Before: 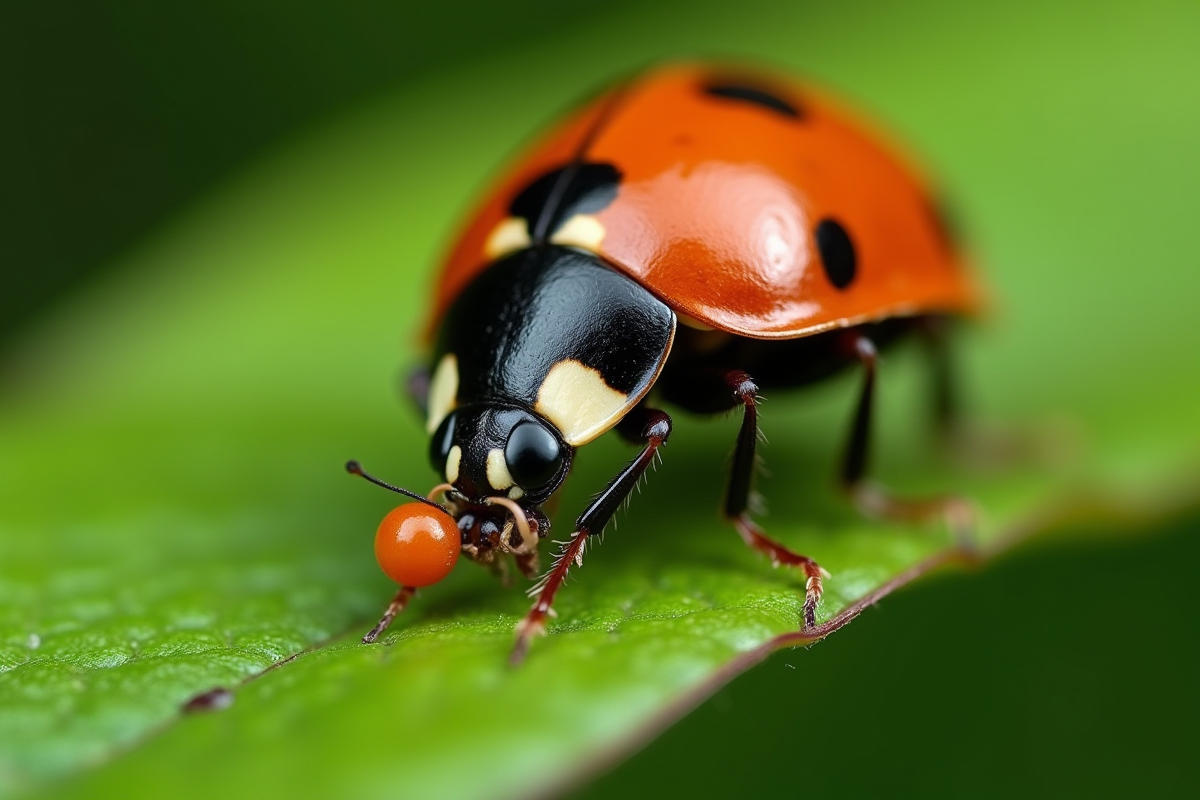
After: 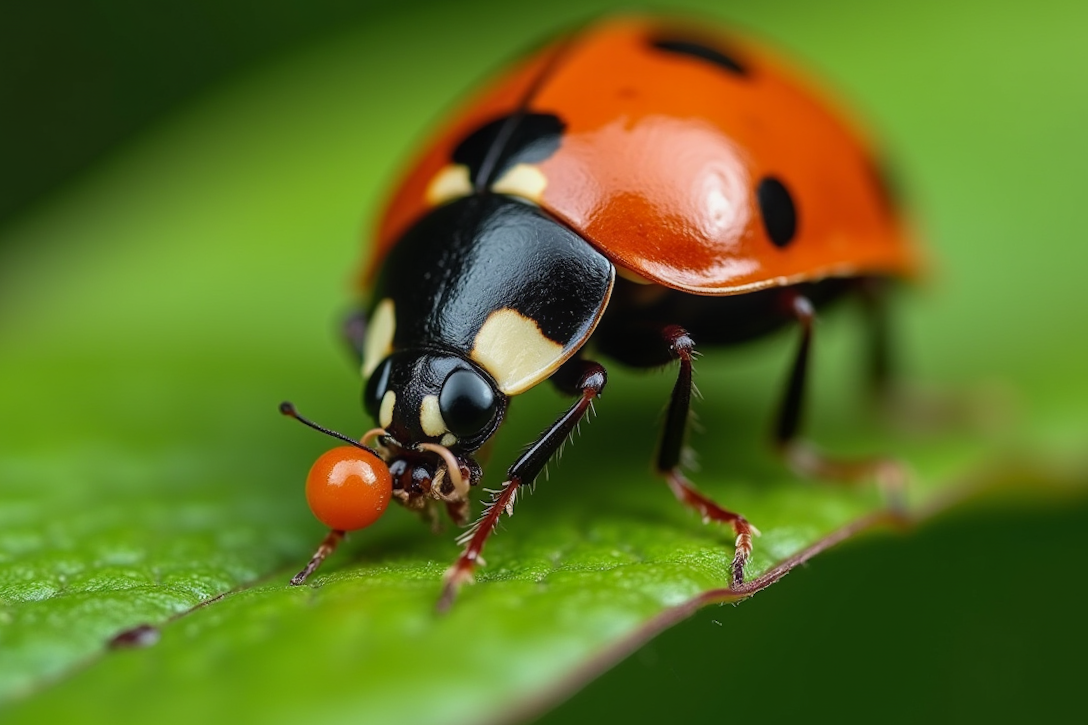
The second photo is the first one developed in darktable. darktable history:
crop and rotate: angle -1.96°, left 3.097%, top 4.154%, right 1.586%, bottom 0.529%
exposure: exposure -0.021 EV, compensate highlight preservation false
local contrast: detail 110%
